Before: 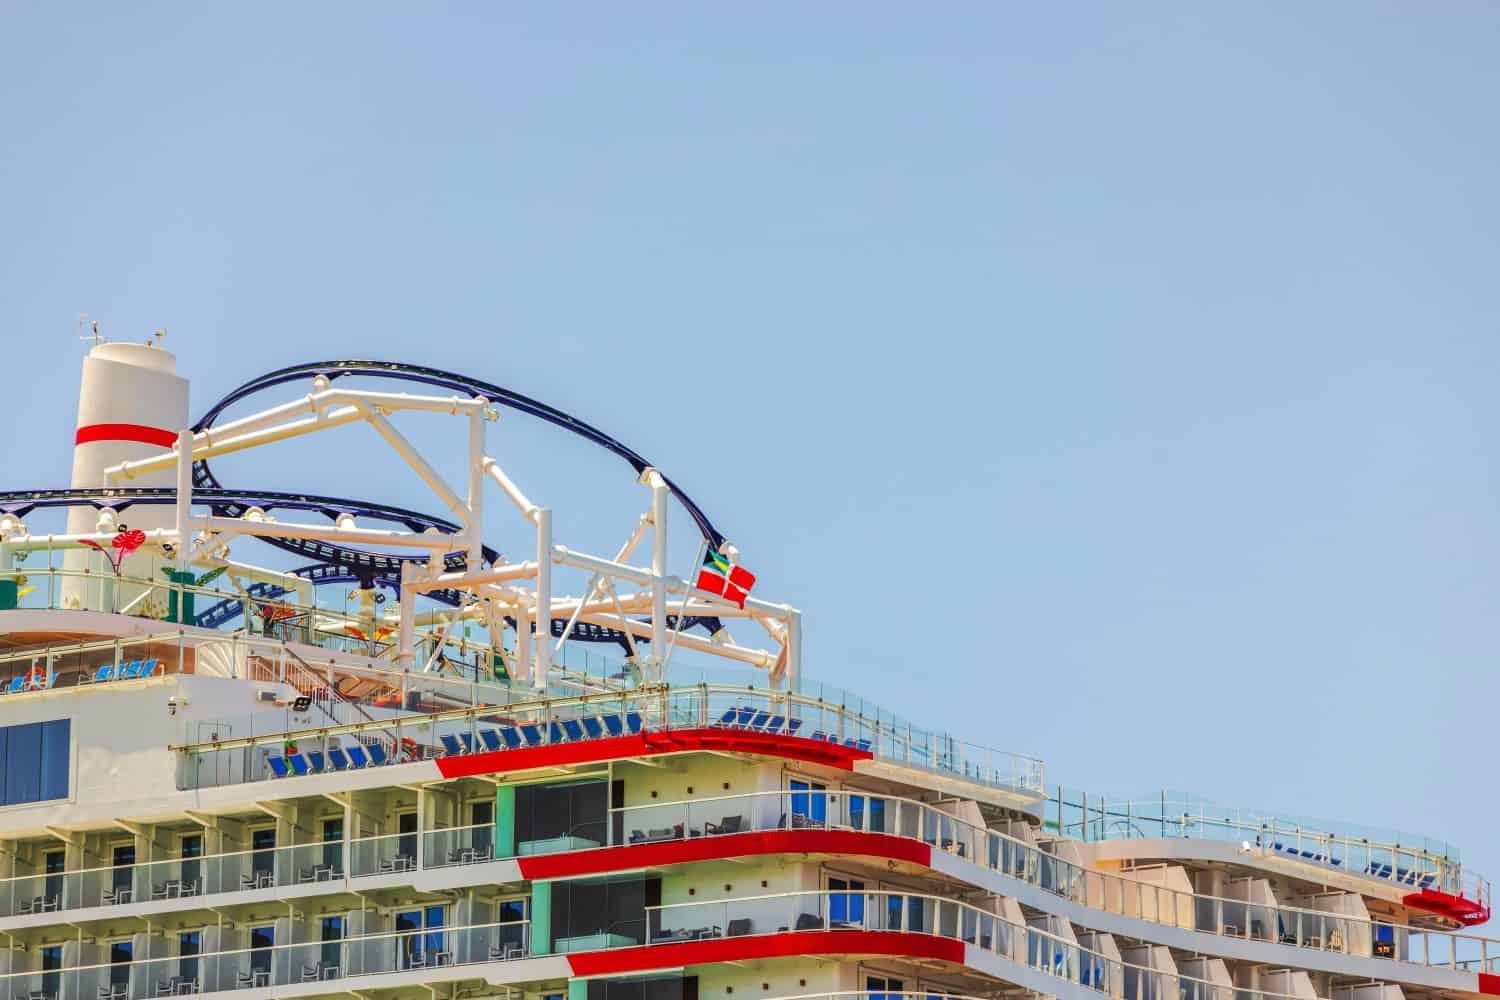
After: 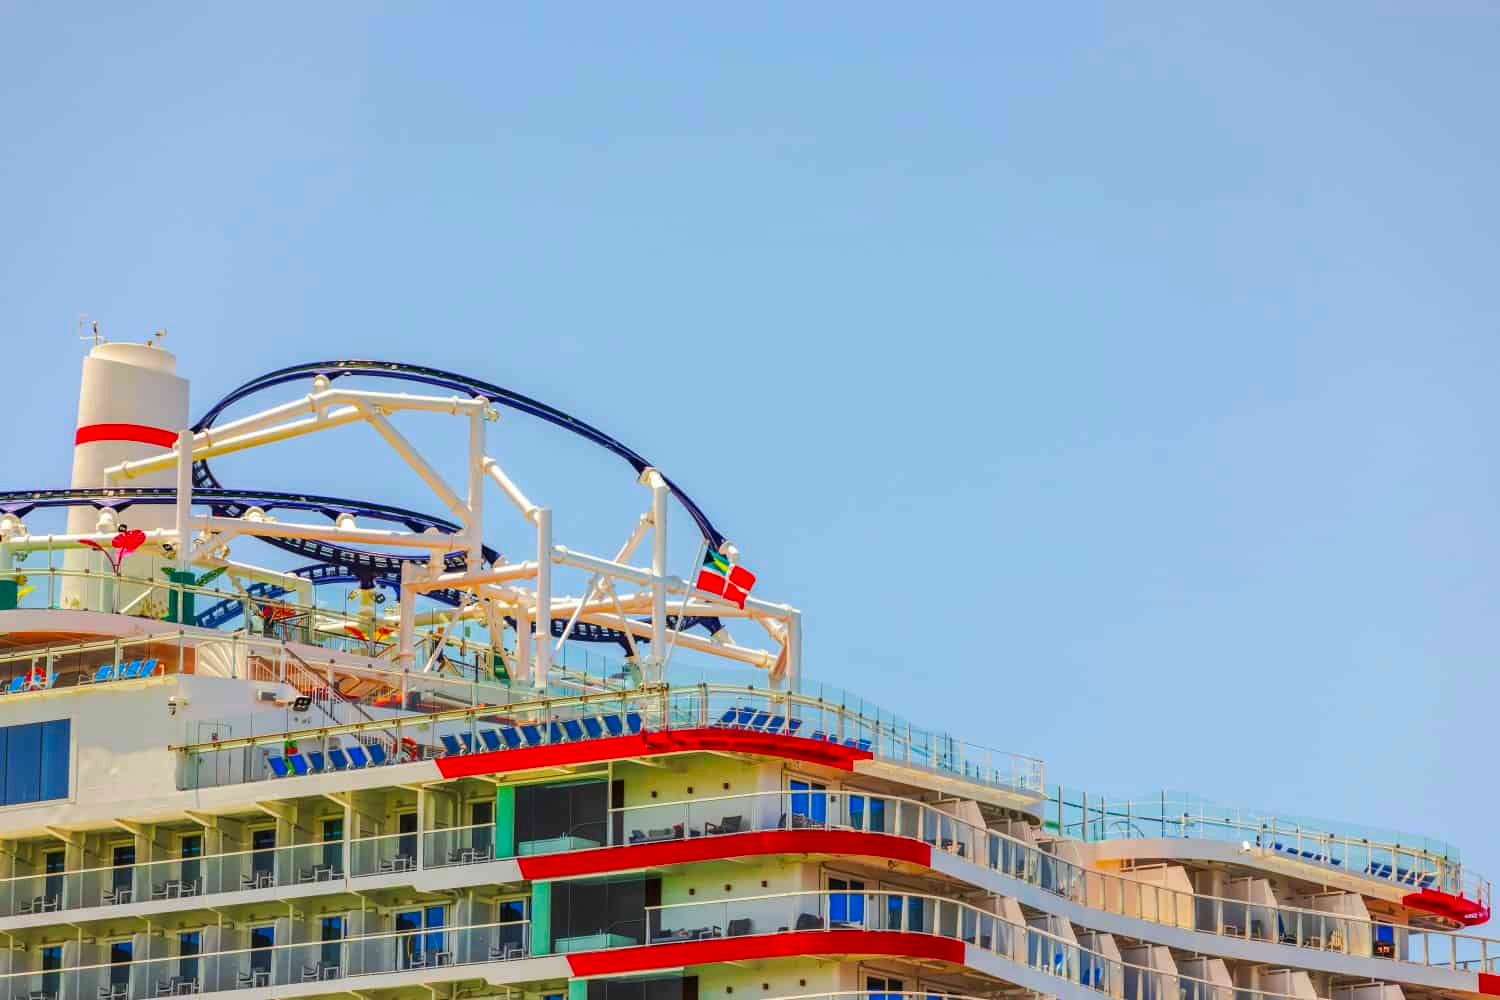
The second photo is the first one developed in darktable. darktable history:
contrast brightness saturation: brightness -0.022, saturation 0.356
